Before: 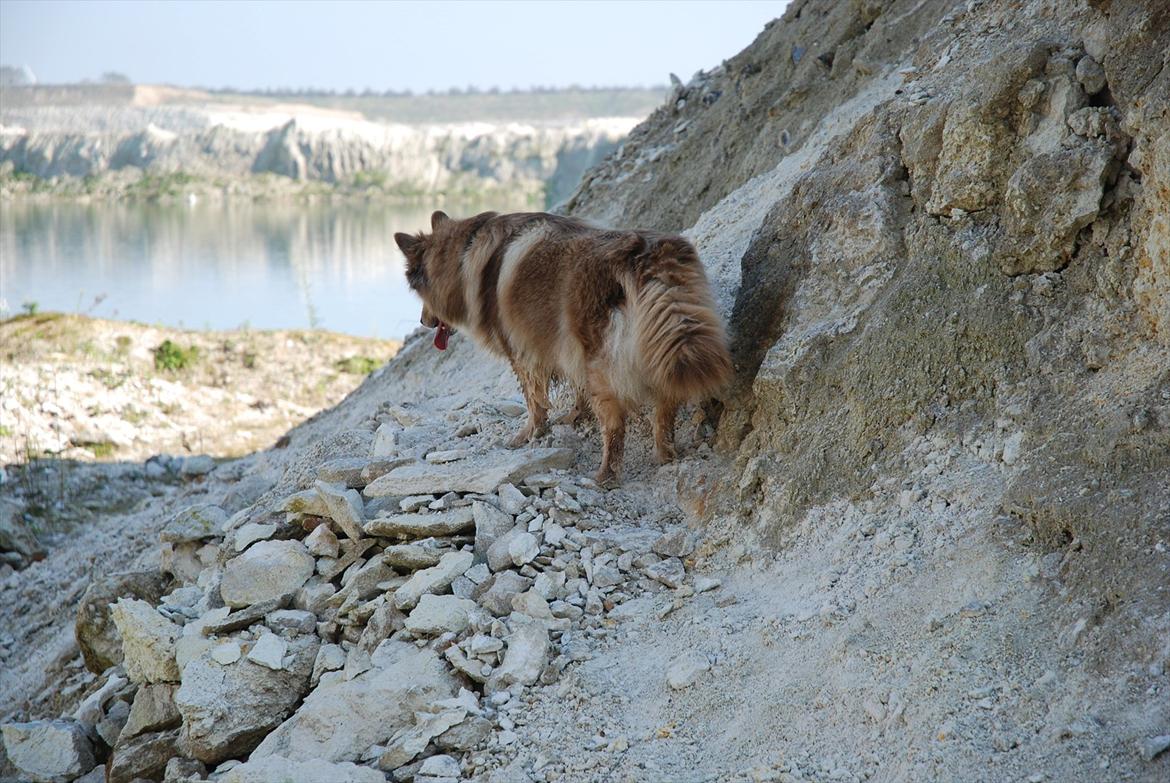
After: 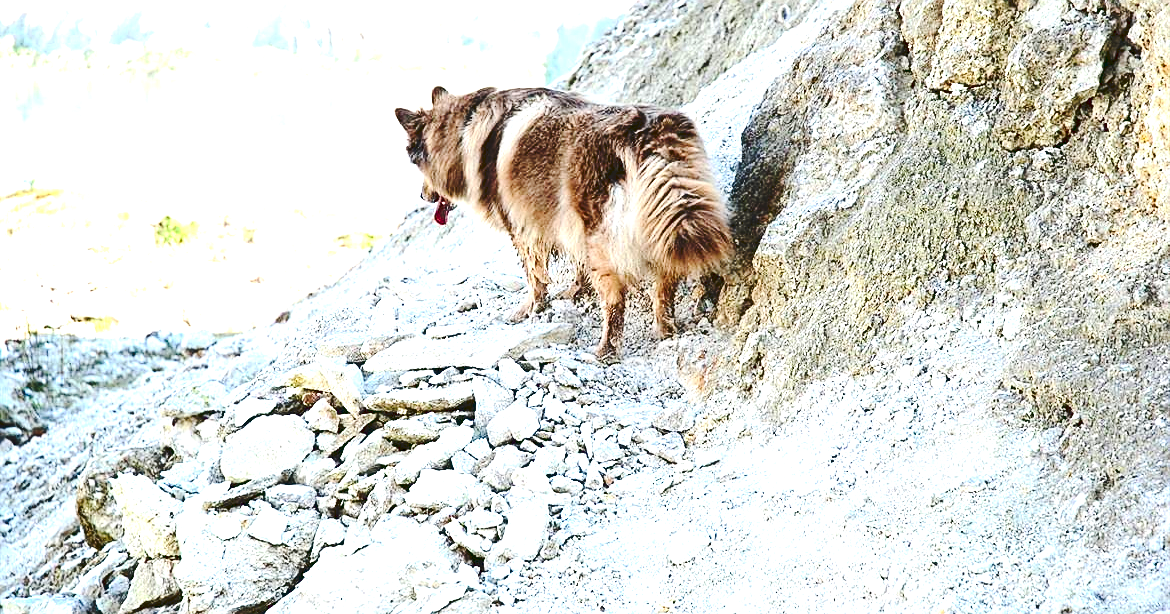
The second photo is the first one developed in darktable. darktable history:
crop and rotate: top 15.995%, bottom 5.511%
contrast brightness saturation: contrast 0.242, brightness -0.232, saturation 0.136
contrast equalizer: y [[0.579, 0.58, 0.505, 0.5, 0.5, 0.5], [0.5 ×6], [0.5 ×6], [0 ×6], [0 ×6]], mix -0.282
exposure: exposure 2.01 EV, compensate exposure bias true, compensate highlight preservation false
tone curve: curves: ch0 [(0, 0) (0.003, 0.068) (0.011, 0.079) (0.025, 0.092) (0.044, 0.107) (0.069, 0.121) (0.1, 0.134) (0.136, 0.16) (0.177, 0.198) (0.224, 0.242) (0.277, 0.312) (0.335, 0.384) (0.399, 0.461) (0.468, 0.539) (0.543, 0.622) (0.623, 0.691) (0.709, 0.763) (0.801, 0.833) (0.898, 0.909) (1, 1)], preserve colors none
sharpen: on, module defaults
